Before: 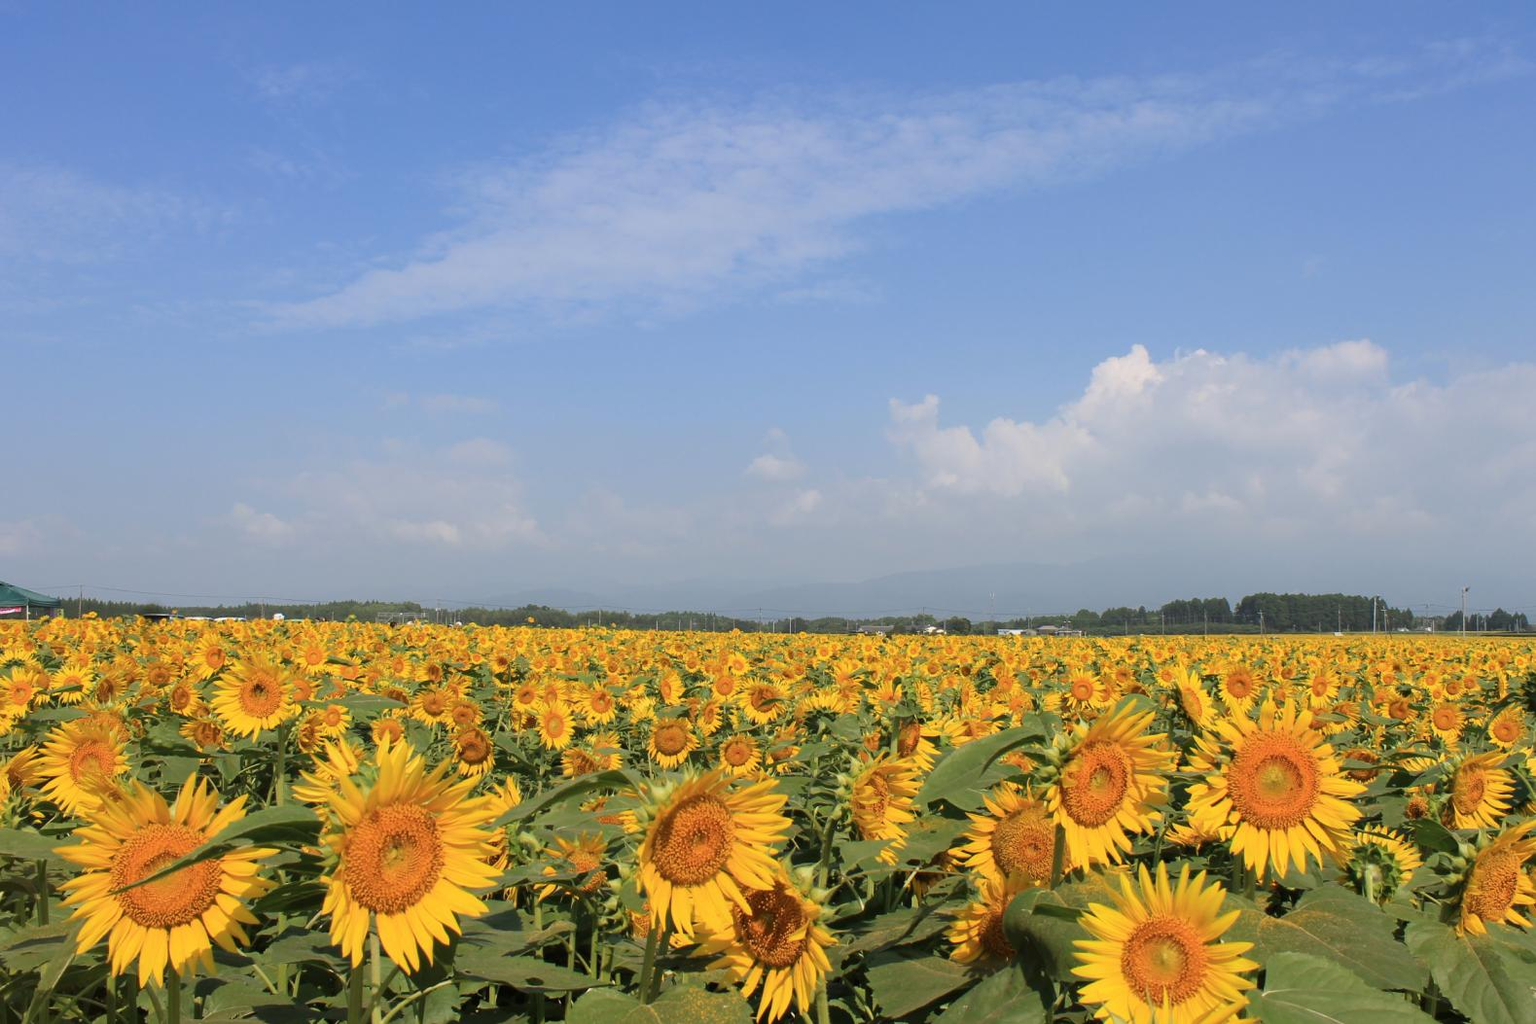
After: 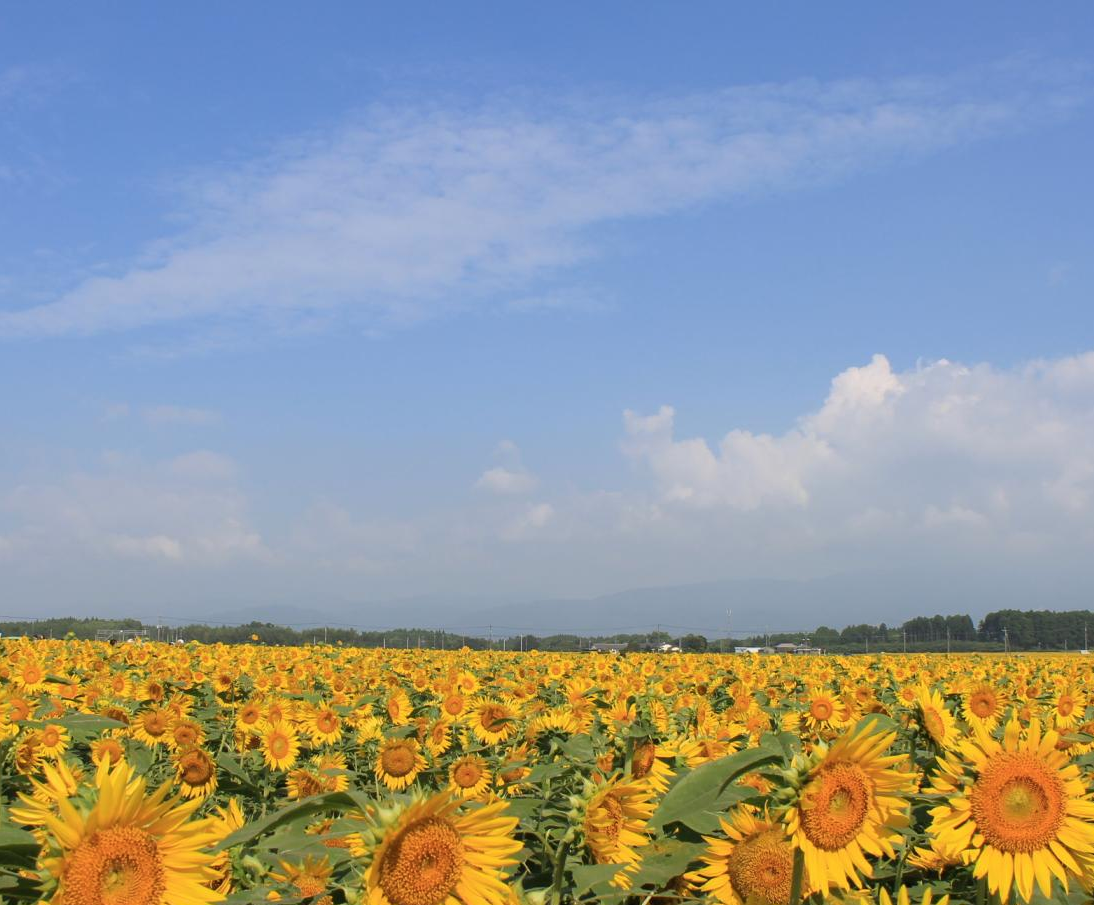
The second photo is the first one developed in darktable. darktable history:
color balance rgb: global vibrance 10%
crop: left 18.479%, right 12.2%, bottom 13.971%
